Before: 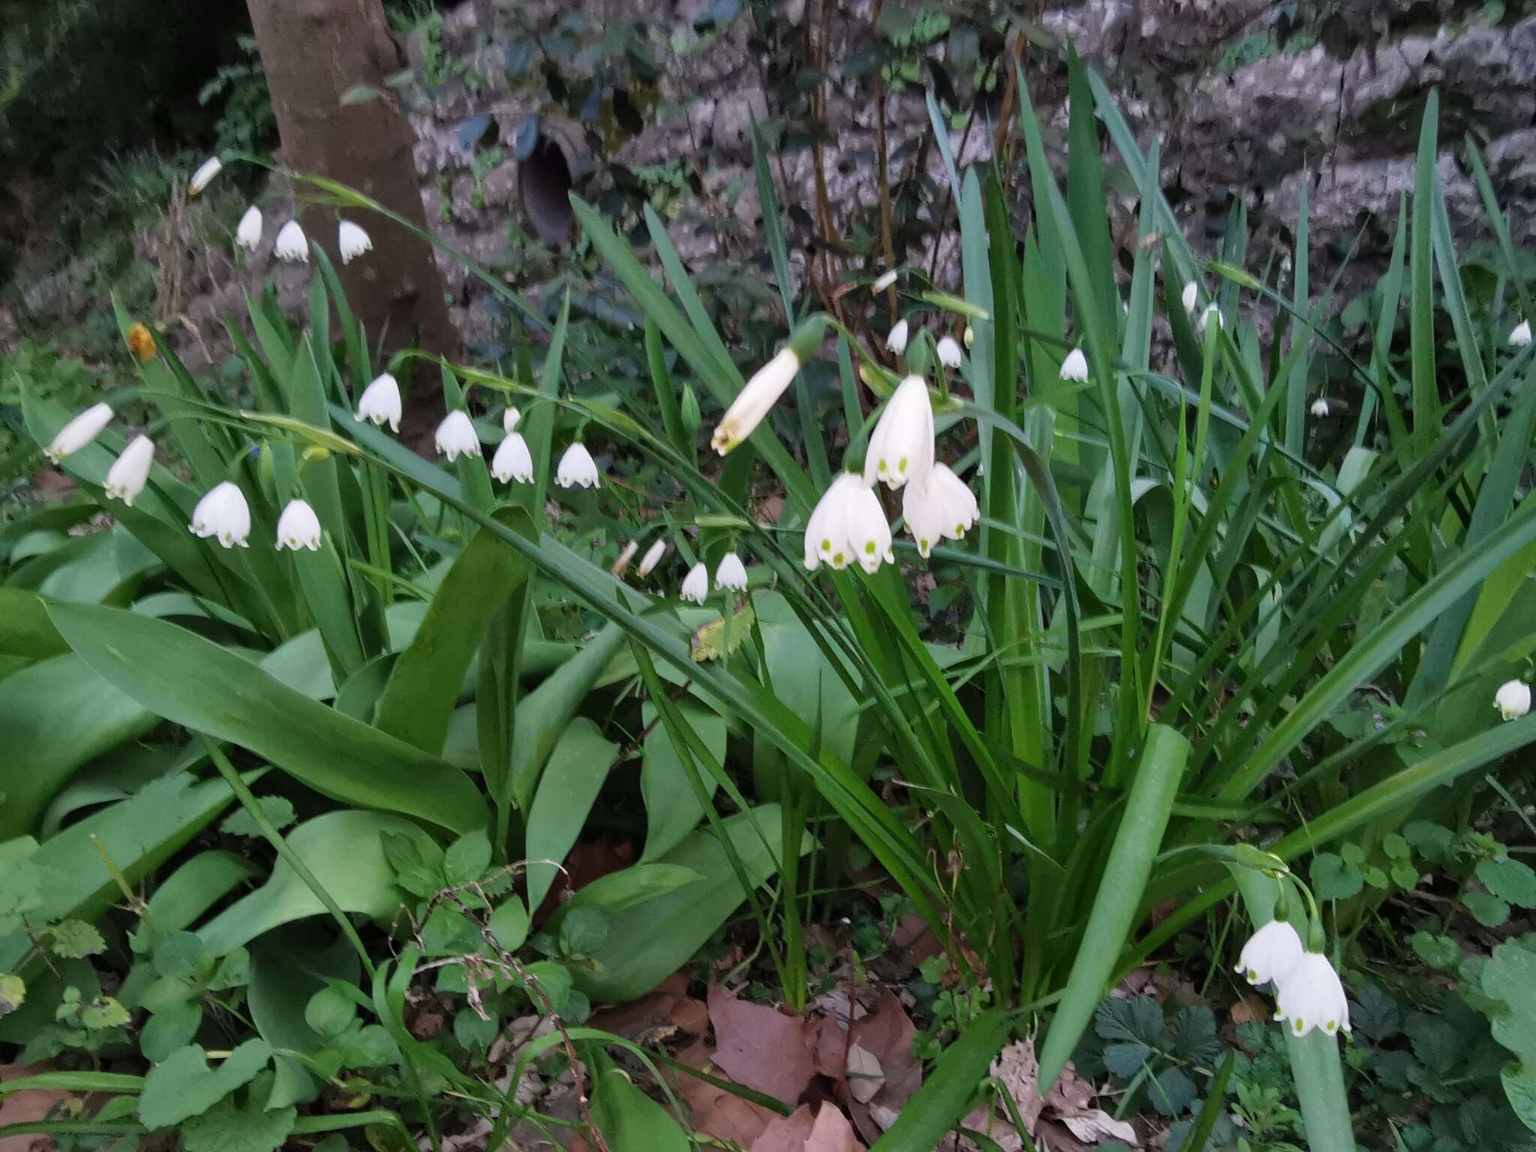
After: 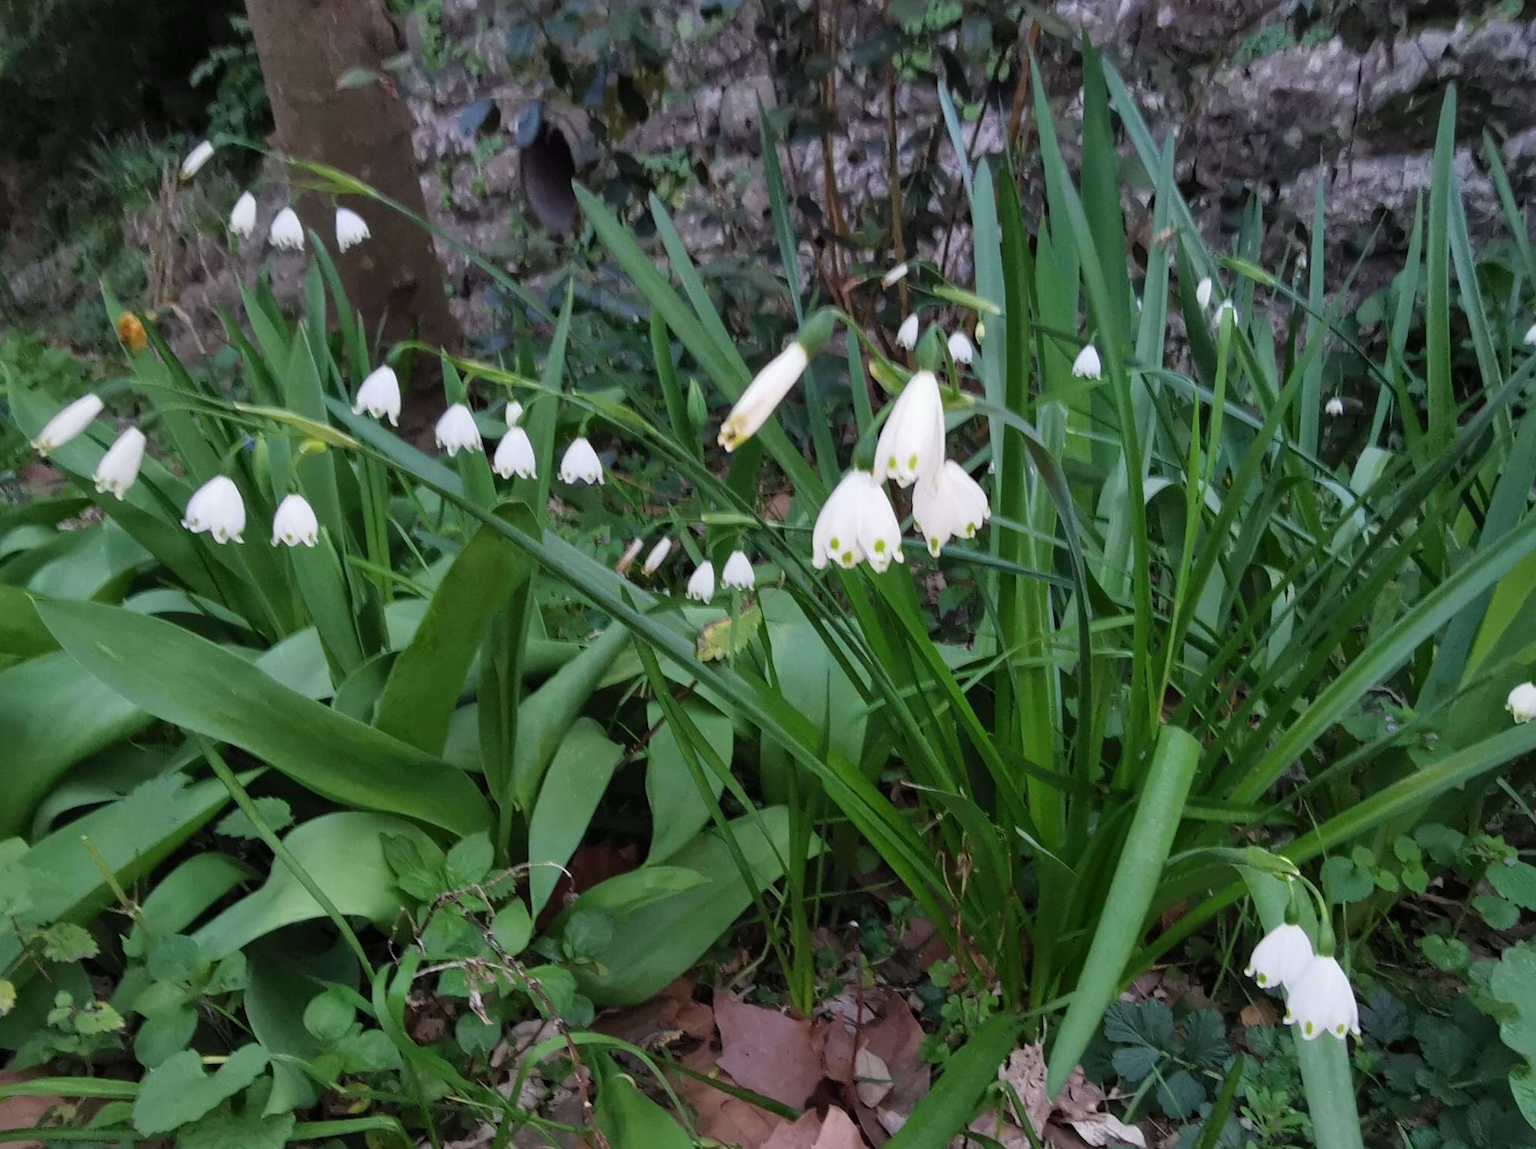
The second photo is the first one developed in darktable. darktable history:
white balance: red 0.978, blue 0.999
crop: left 0.434%, top 0.485%, right 0.244%, bottom 0.386%
rotate and perspective: rotation 0.174°, lens shift (vertical) 0.013, lens shift (horizontal) 0.019, shear 0.001, automatic cropping original format, crop left 0.007, crop right 0.991, crop top 0.016, crop bottom 0.997
